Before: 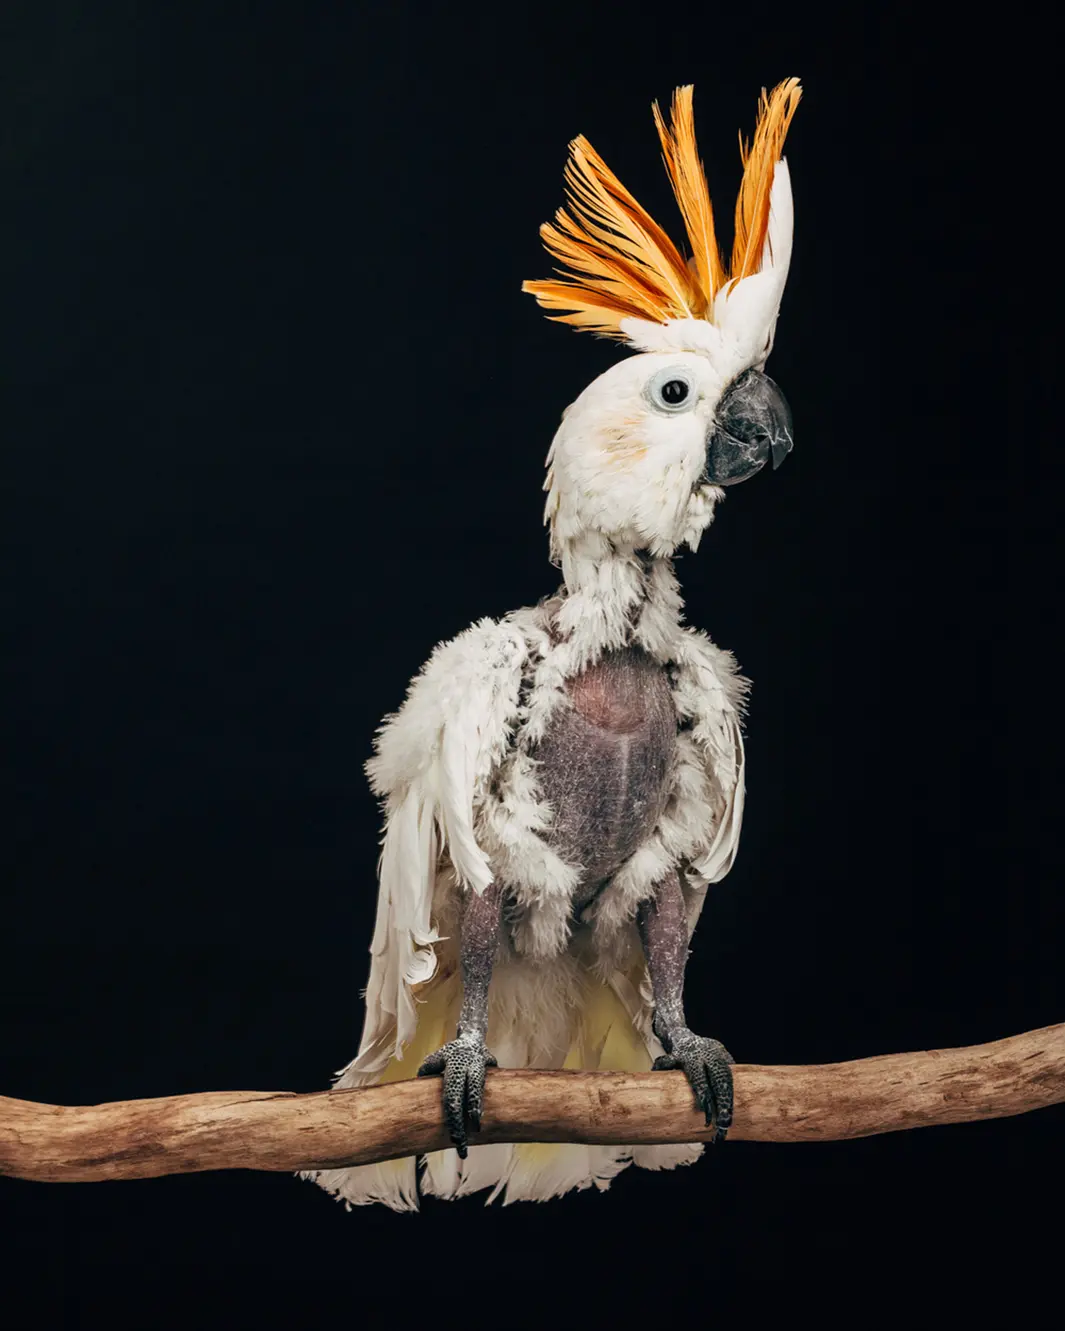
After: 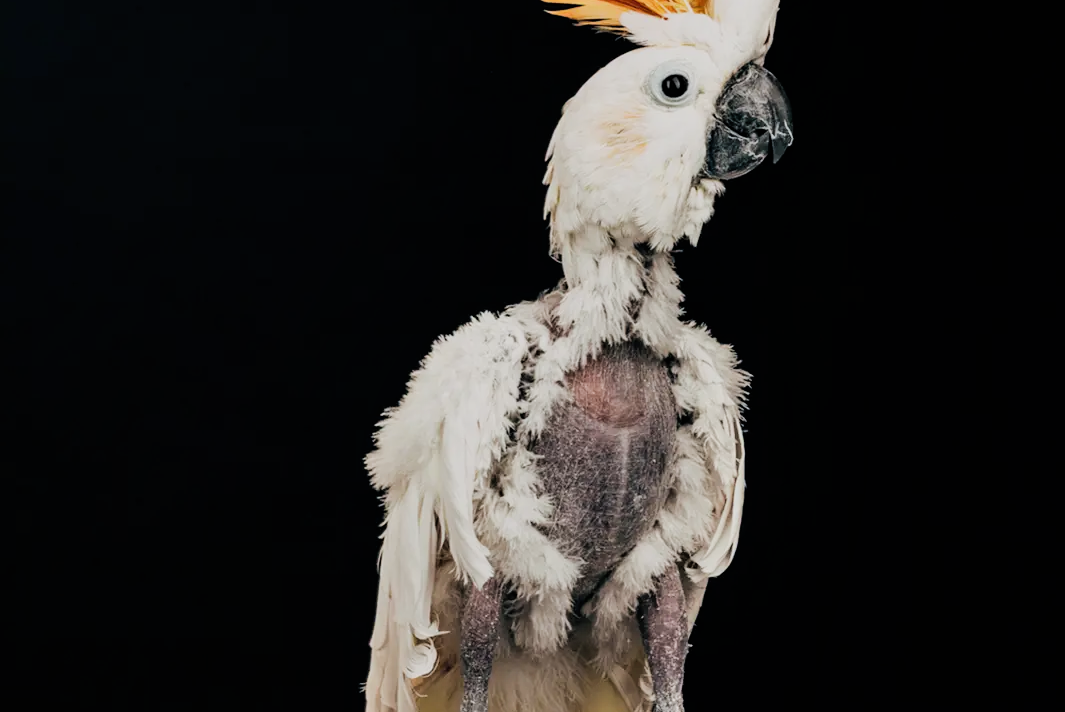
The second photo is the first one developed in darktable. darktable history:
white balance: emerald 1
crop and rotate: top 23.043%, bottom 23.437%
filmic rgb: black relative exposure -7.65 EV, hardness 4.02, contrast 1.1, highlights saturation mix -30%
shadows and highlights: low approximation 0.01, soften with gaussian
